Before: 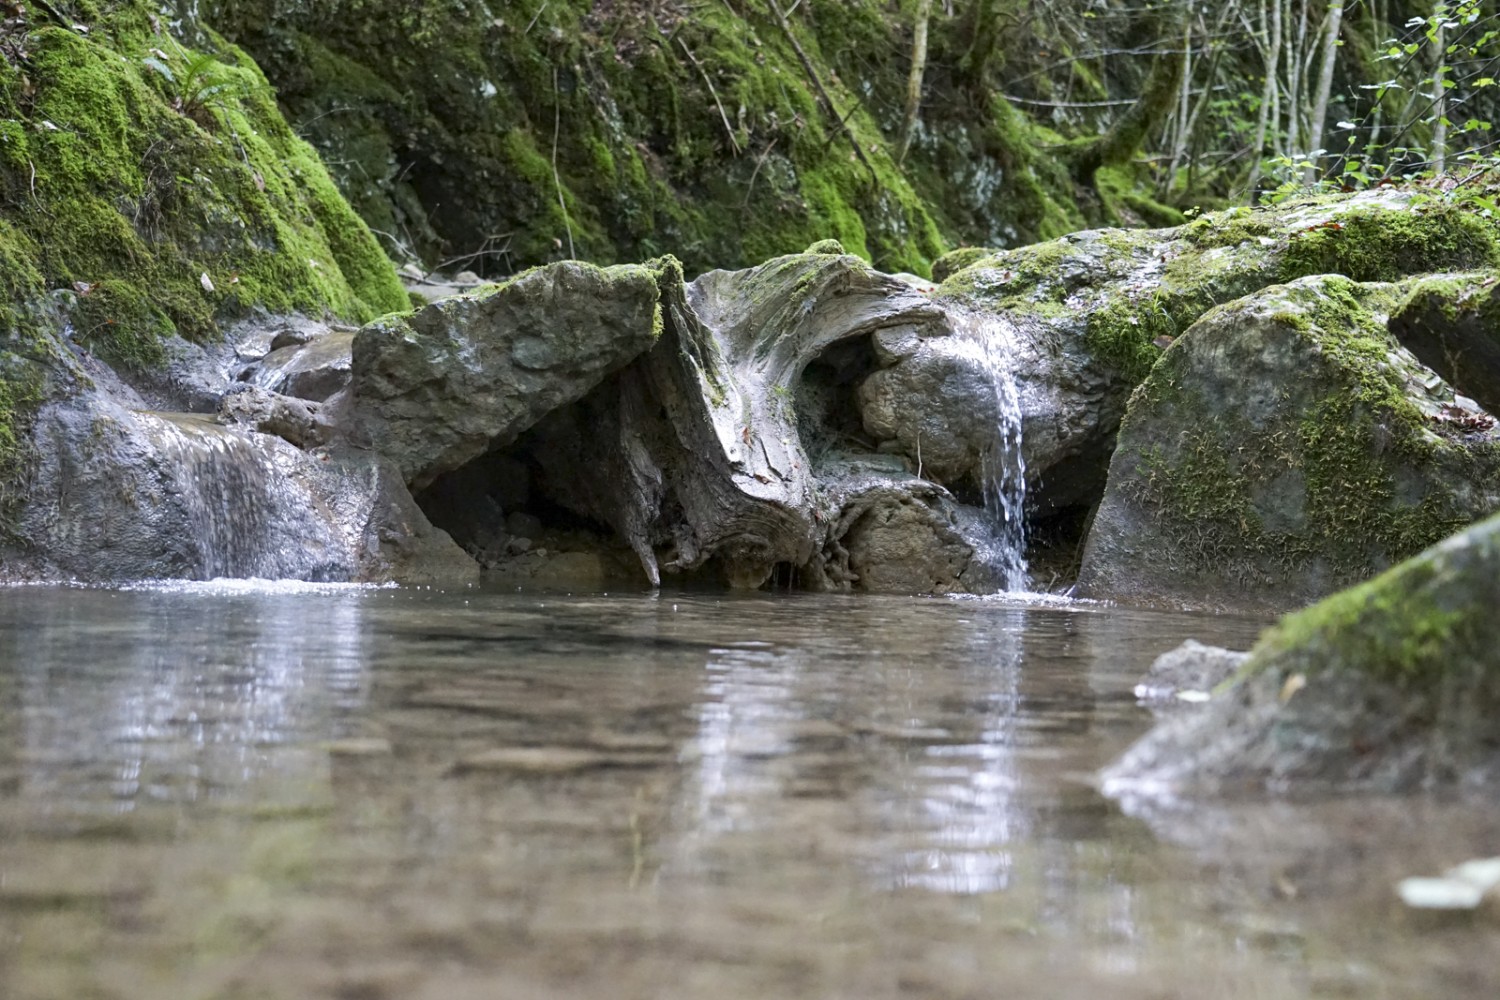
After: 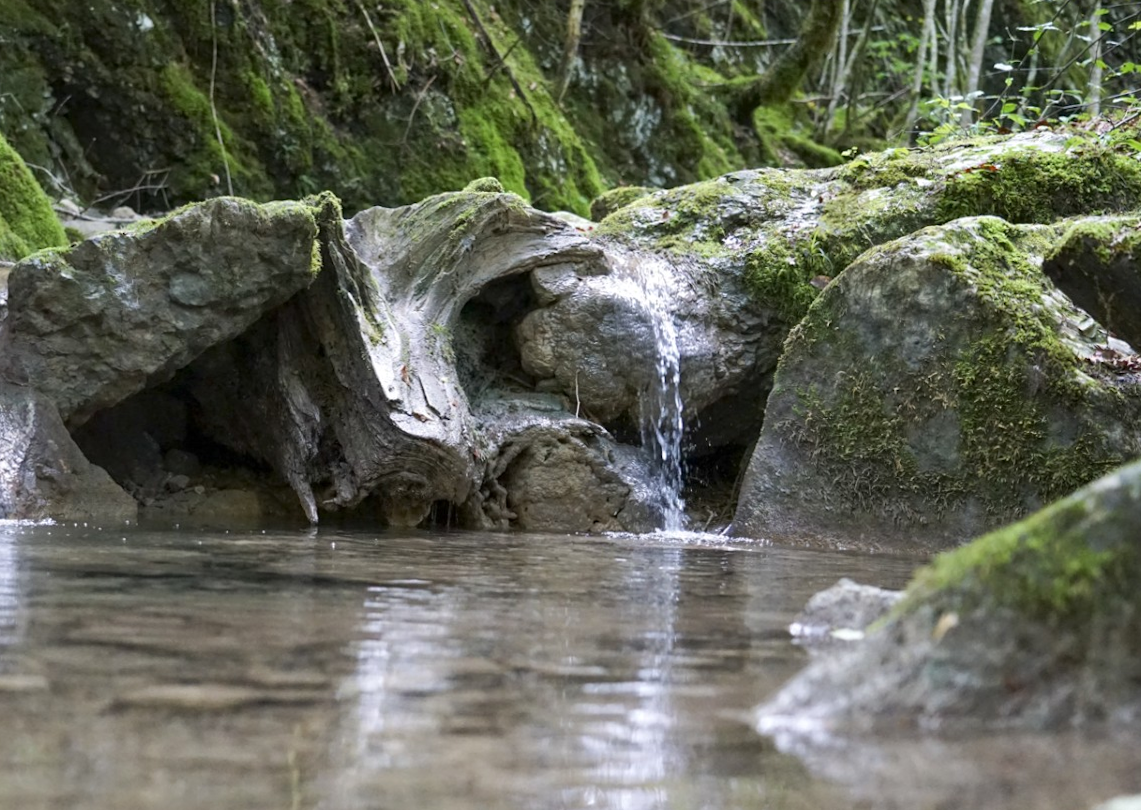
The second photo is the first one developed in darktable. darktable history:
rotate and perspective: rotation 0.174°, lens shift (vertical) 0.013, lens shift (horizontal) 0.019, shear 0.001, automatic cropping original format, crop left 0.007, crop right 0.991, crop top 0.016, crop bottom 0.997
crop: left 23.095%, top 5.827%, bottom 11.854%
tone equalizer: on, module defaults
